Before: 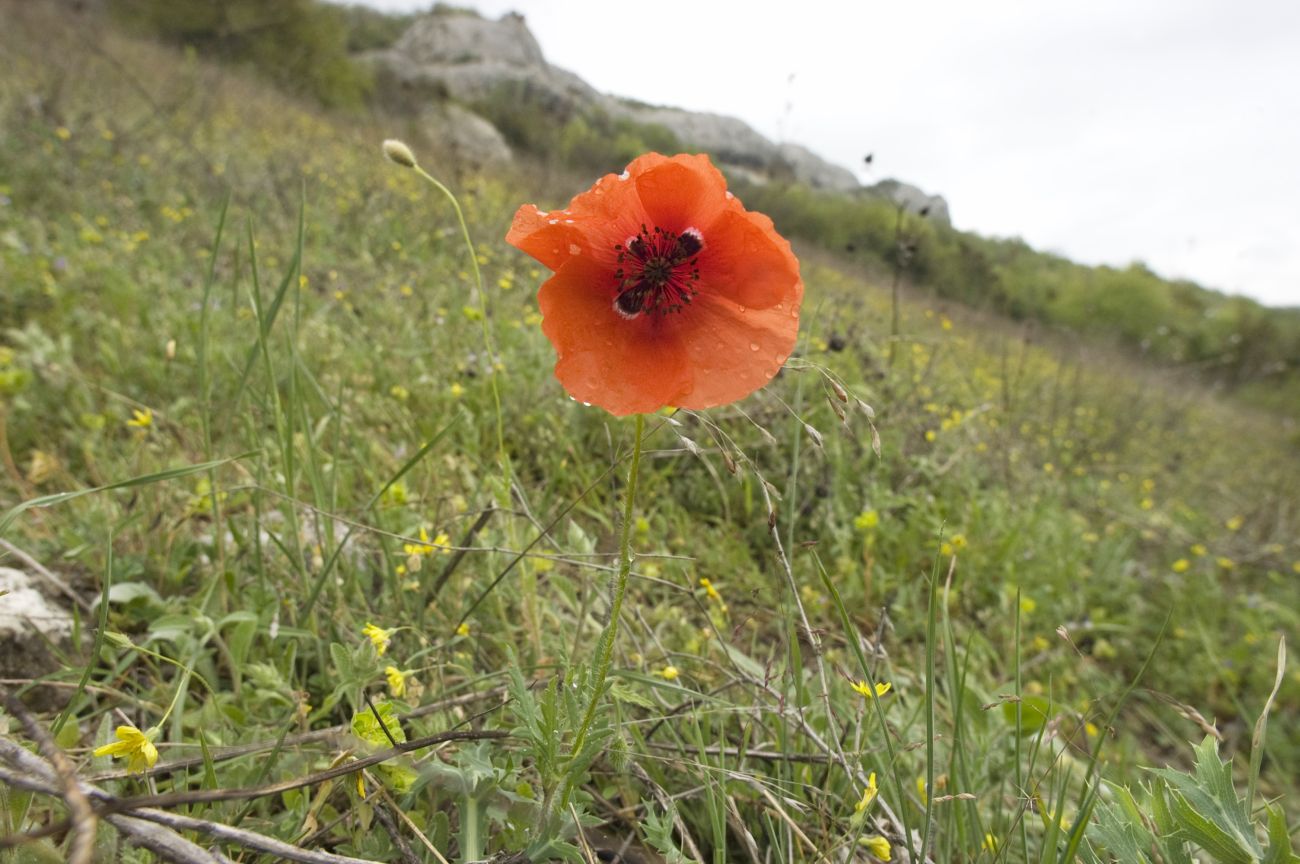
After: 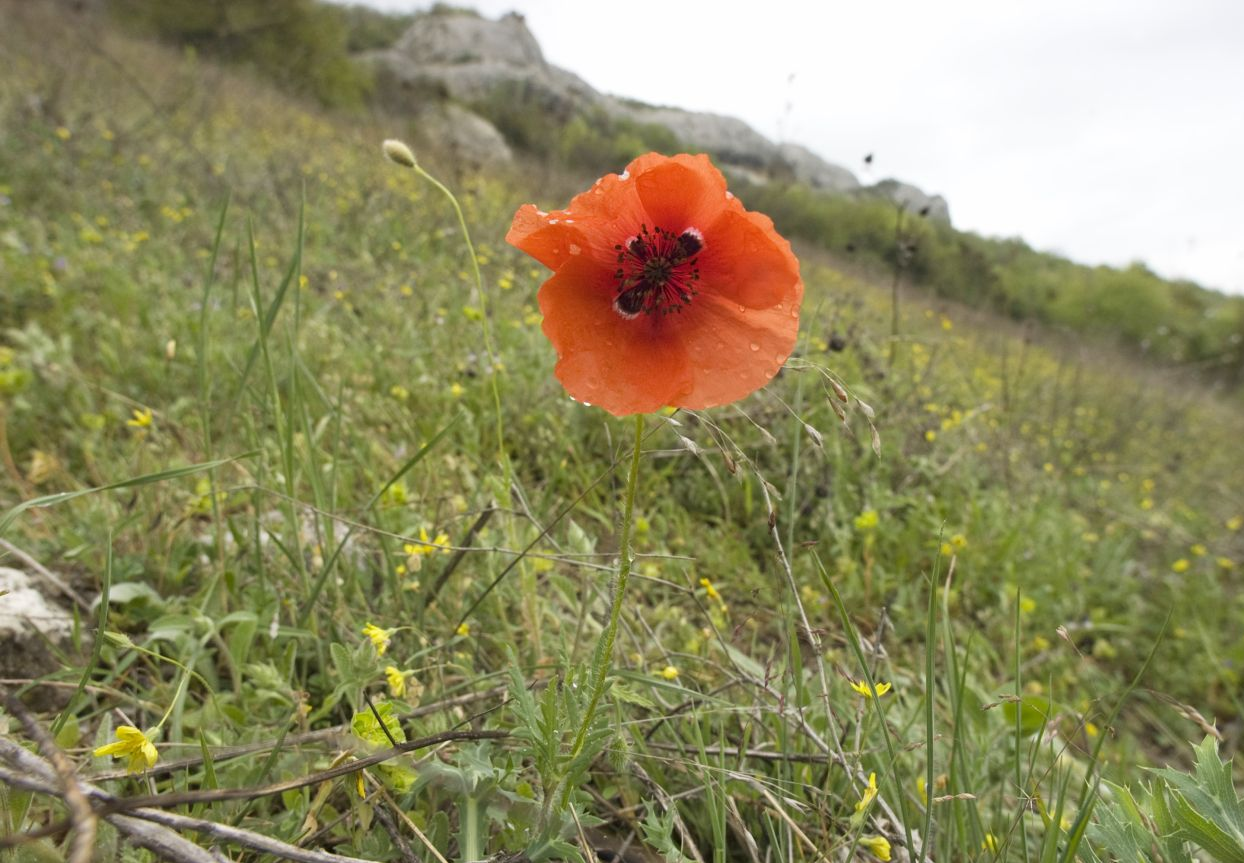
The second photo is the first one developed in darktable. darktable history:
crop: right 4.293%, bottom 0.03%
